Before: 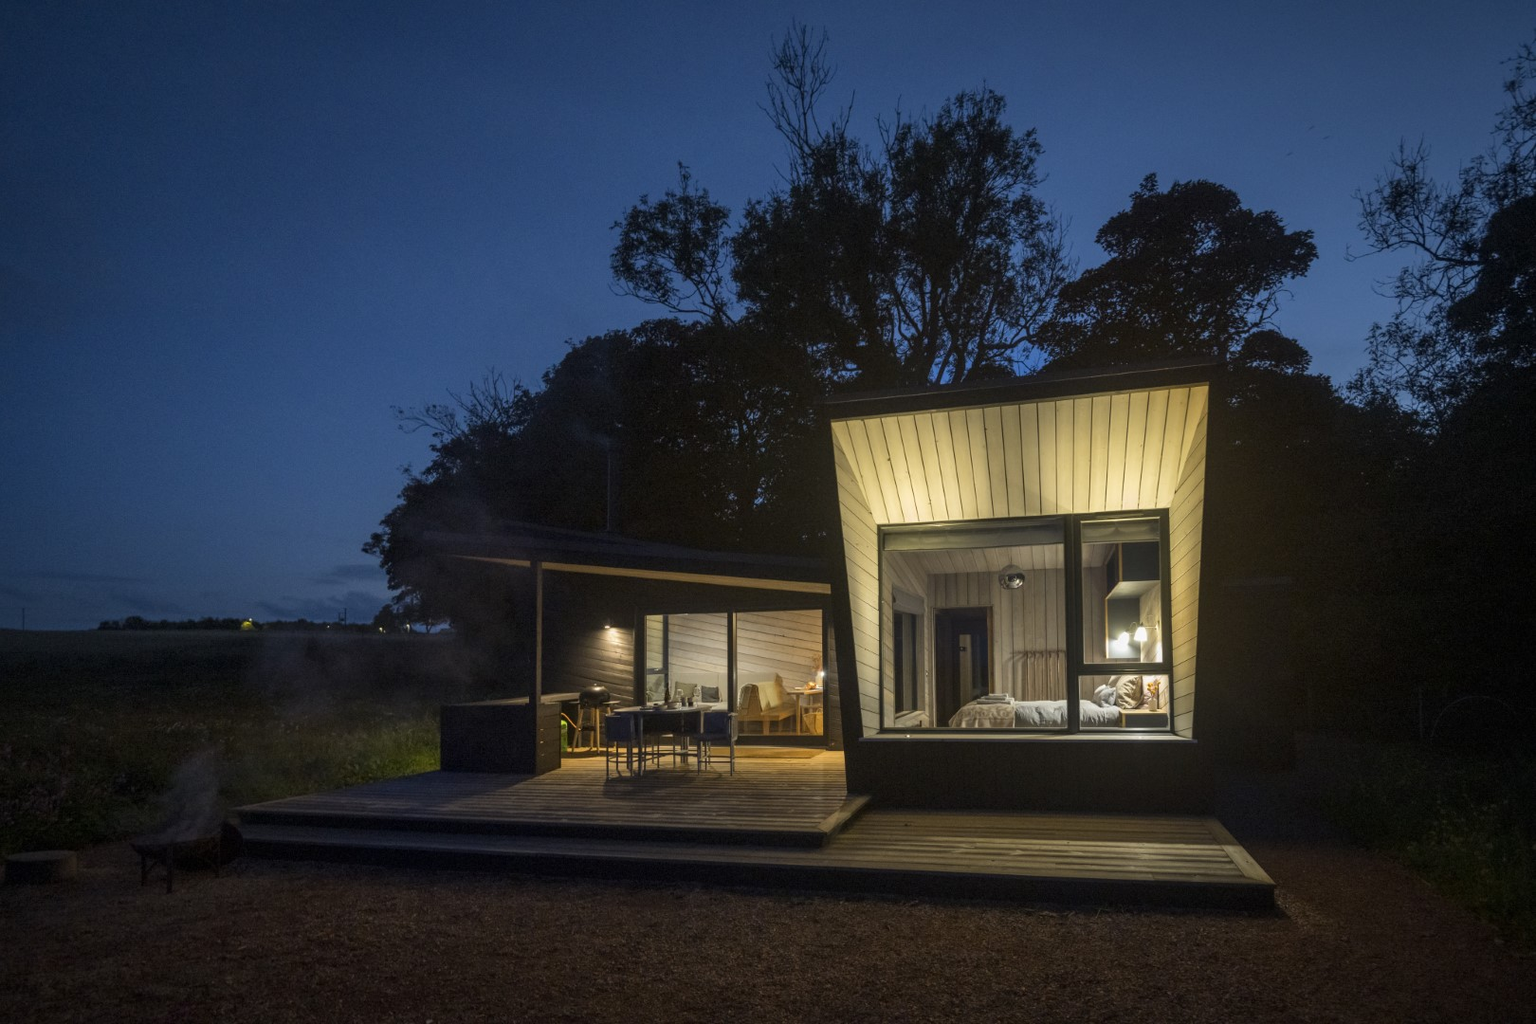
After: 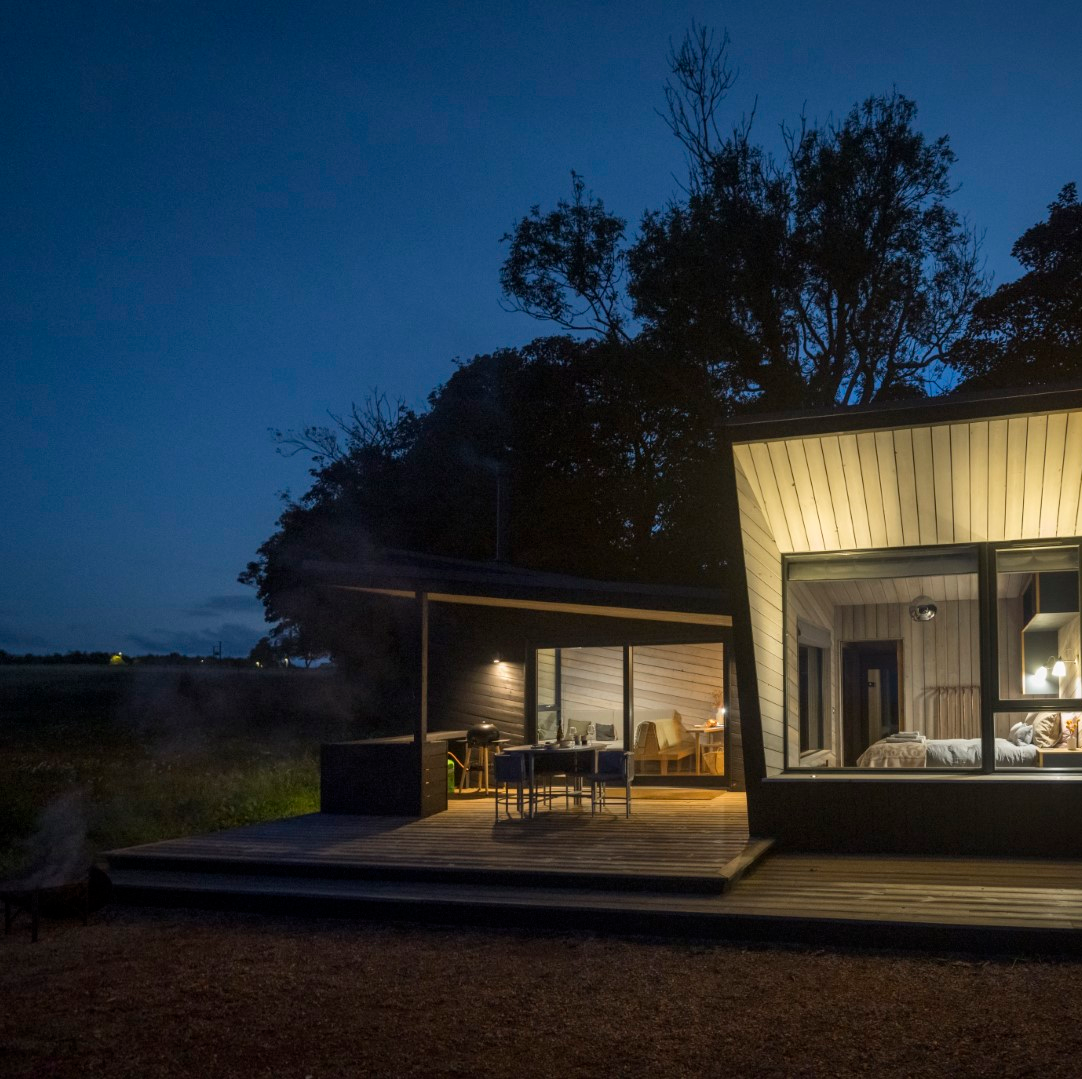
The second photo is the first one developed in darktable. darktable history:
crop and rotate: left 8.908%, right 24.259%
